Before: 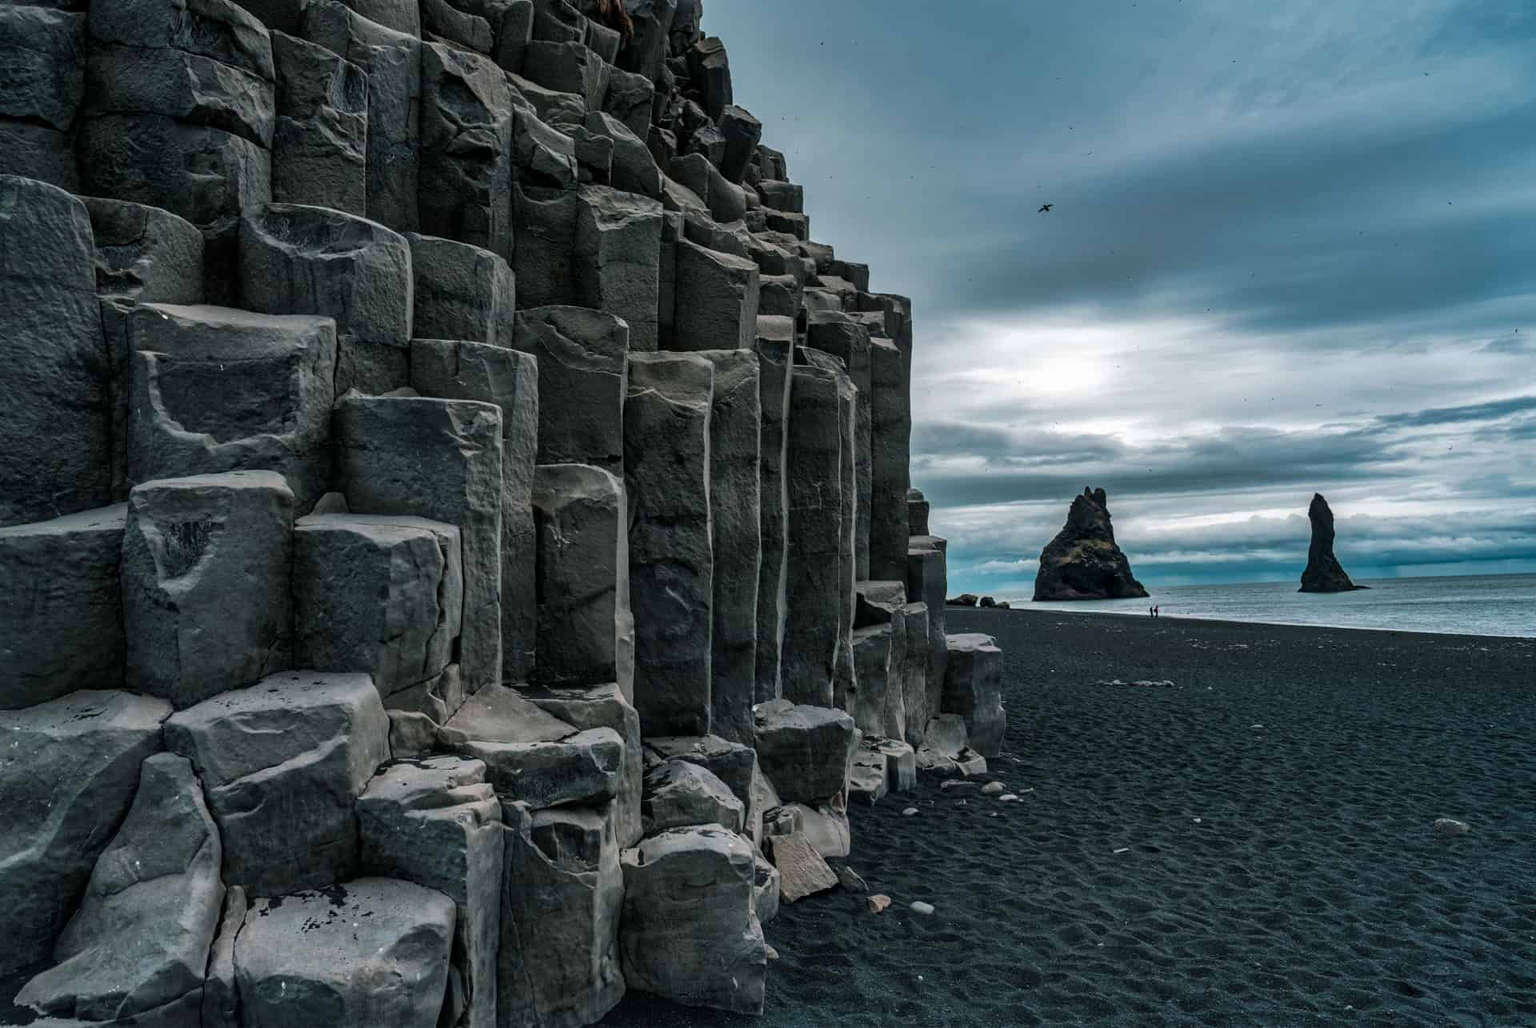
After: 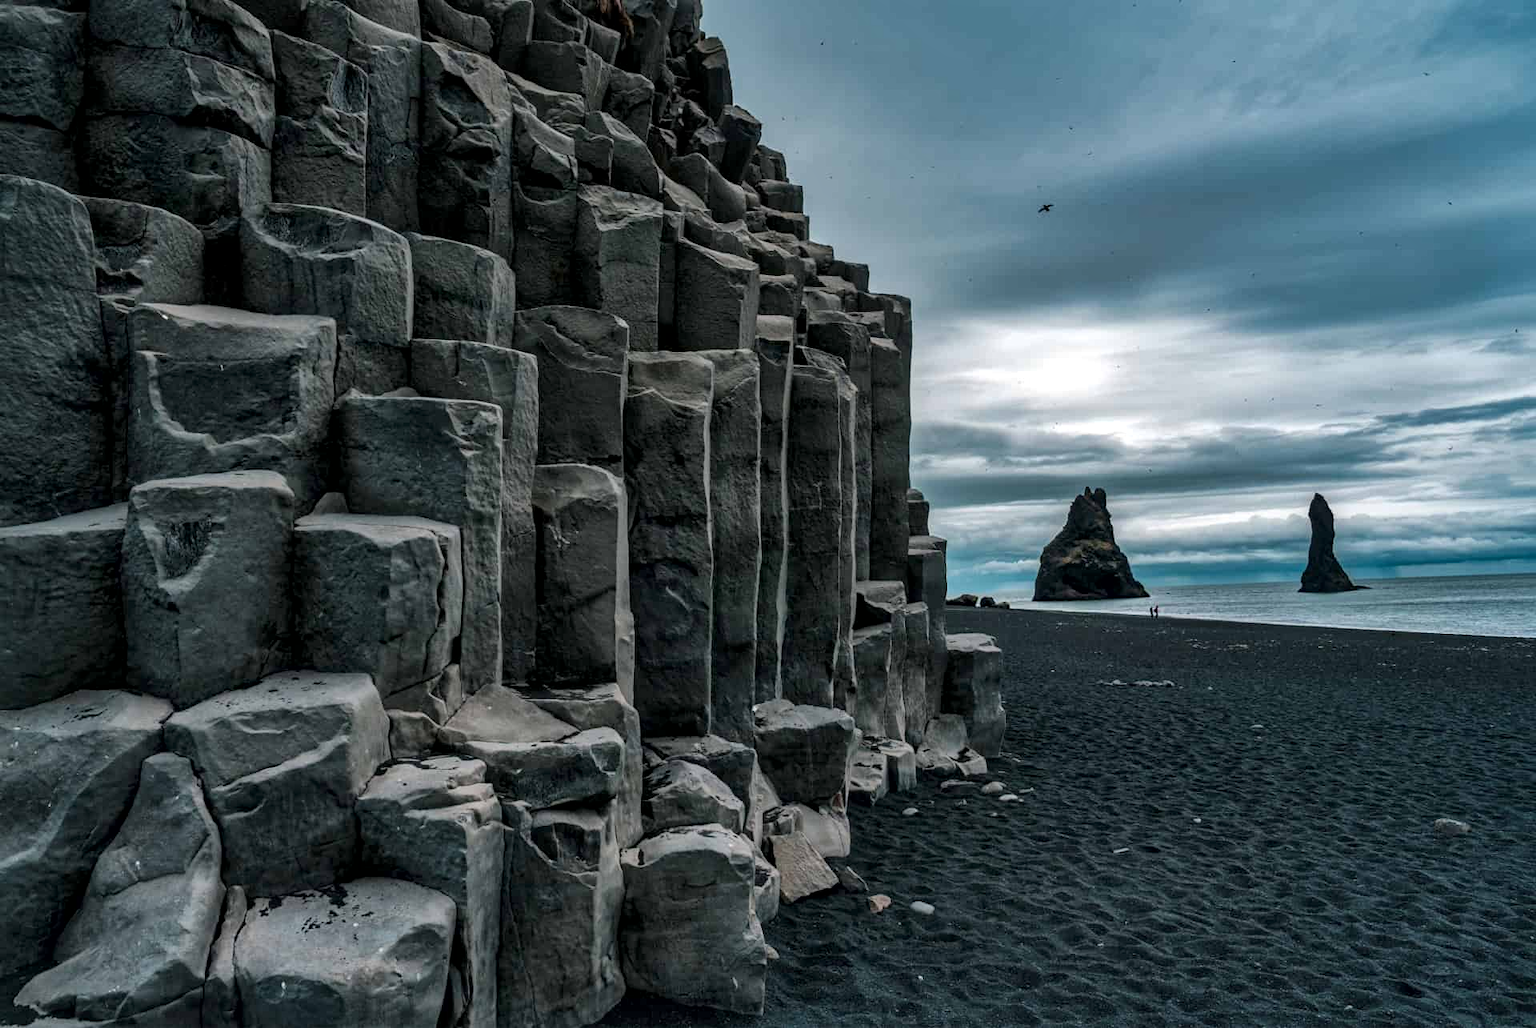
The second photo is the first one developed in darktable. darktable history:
local contrast: mode bilateral grid, contrast 19, coarseness 51, detail 130%, midtone range 0.2
